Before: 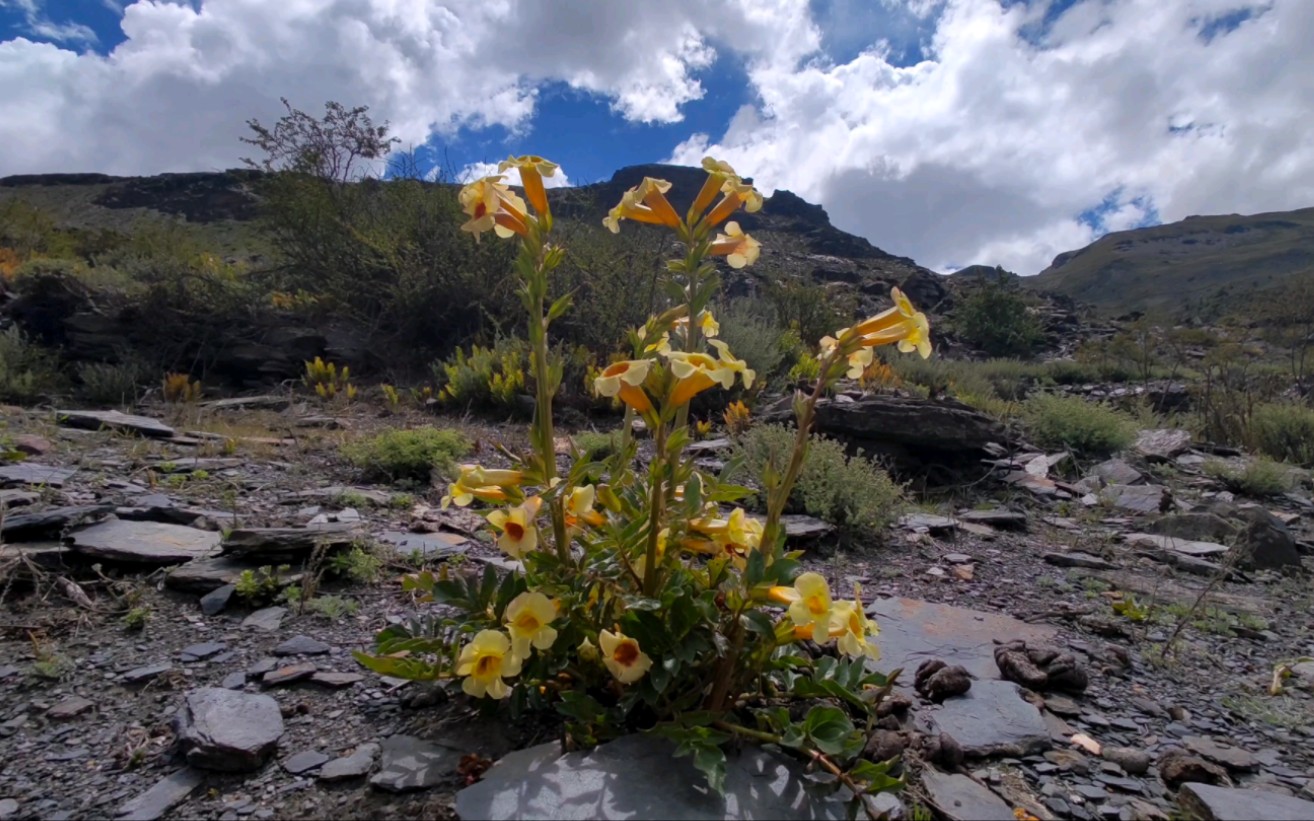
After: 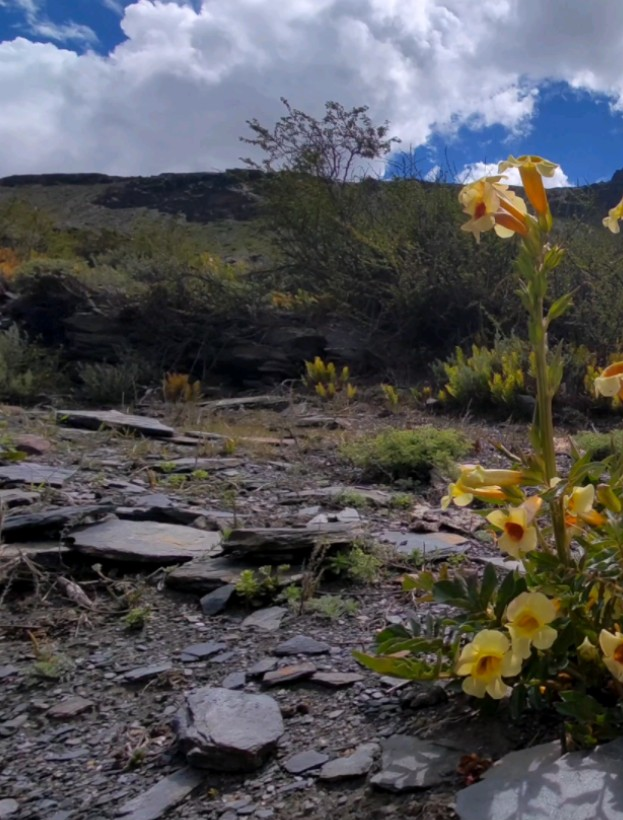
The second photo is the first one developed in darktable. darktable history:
crop and rotate: left 0.054%, top 0%, right 52.528%
